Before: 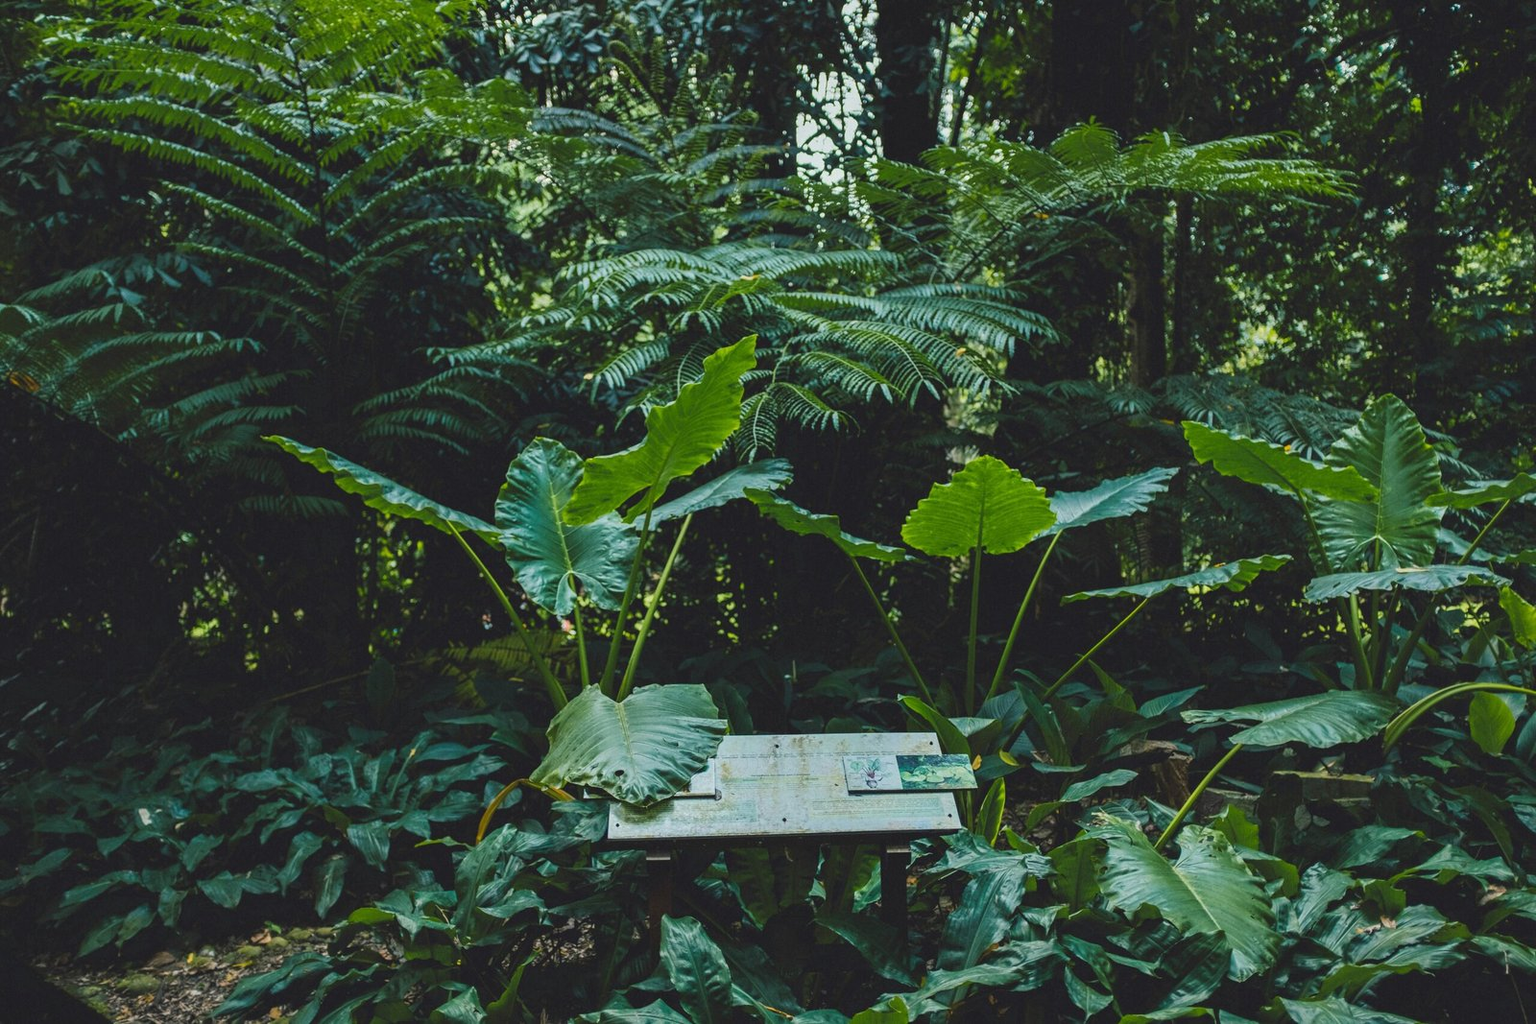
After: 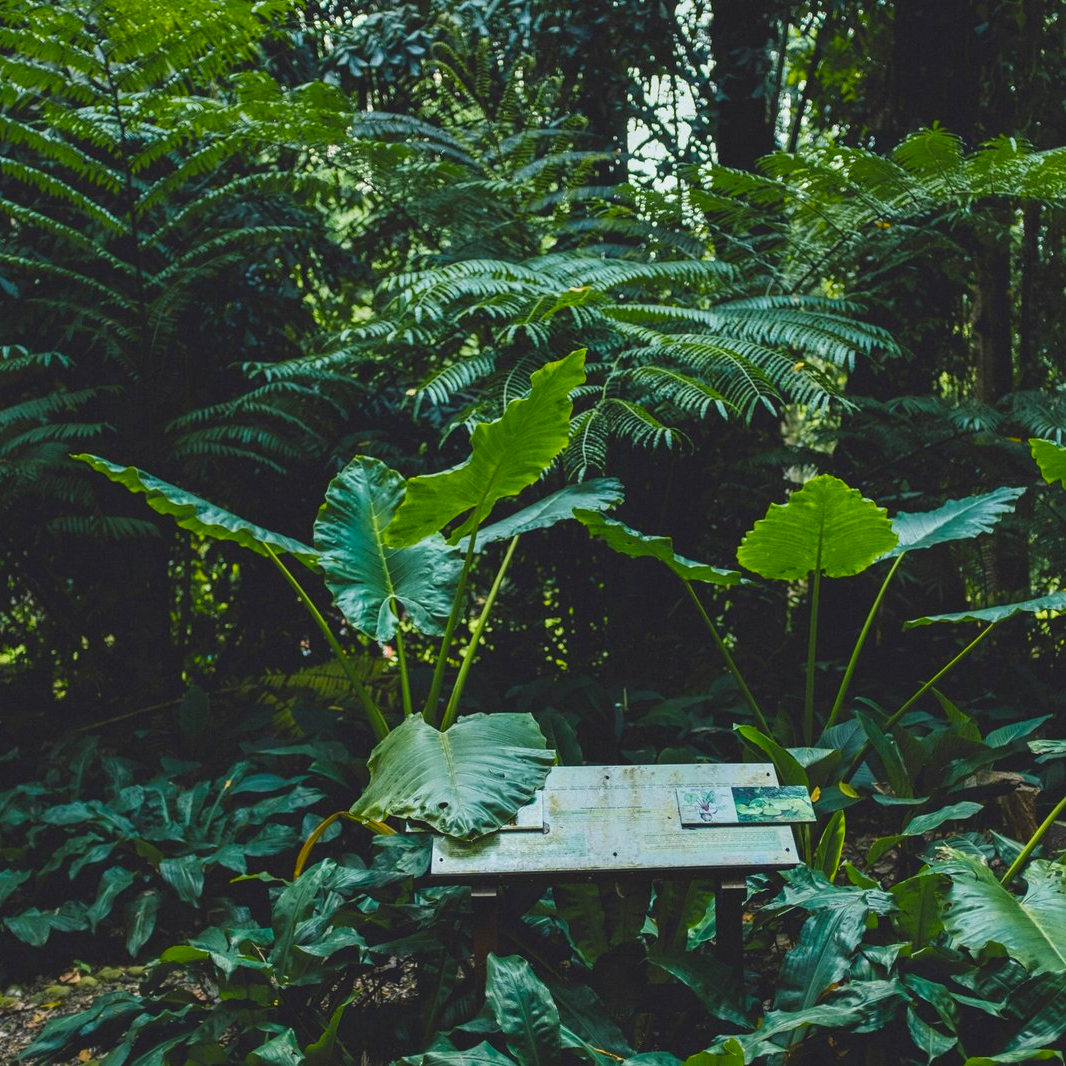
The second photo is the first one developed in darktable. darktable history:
color balance rgb: linear chroma grading › global chroma 3.45%, perceptual saturation grading › global saturation 11.24%, perceptual brilliance grading › global brilliance 3.04%, global vibrance 2.8%
crop and rotate: left 12.648%, right 20.685%
